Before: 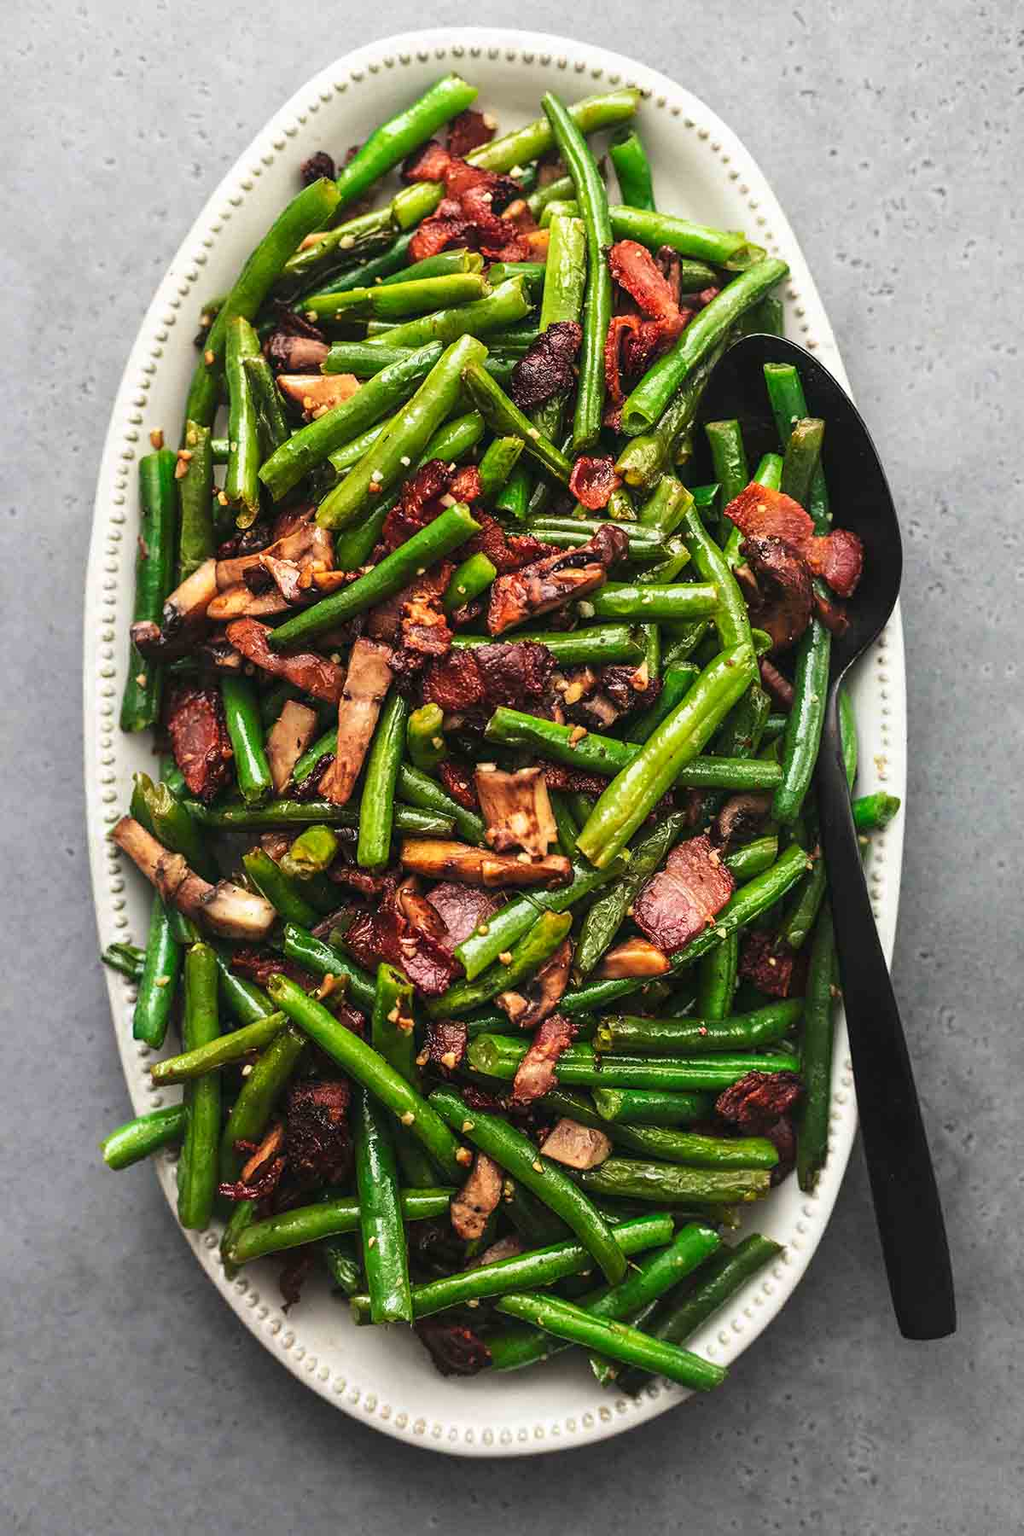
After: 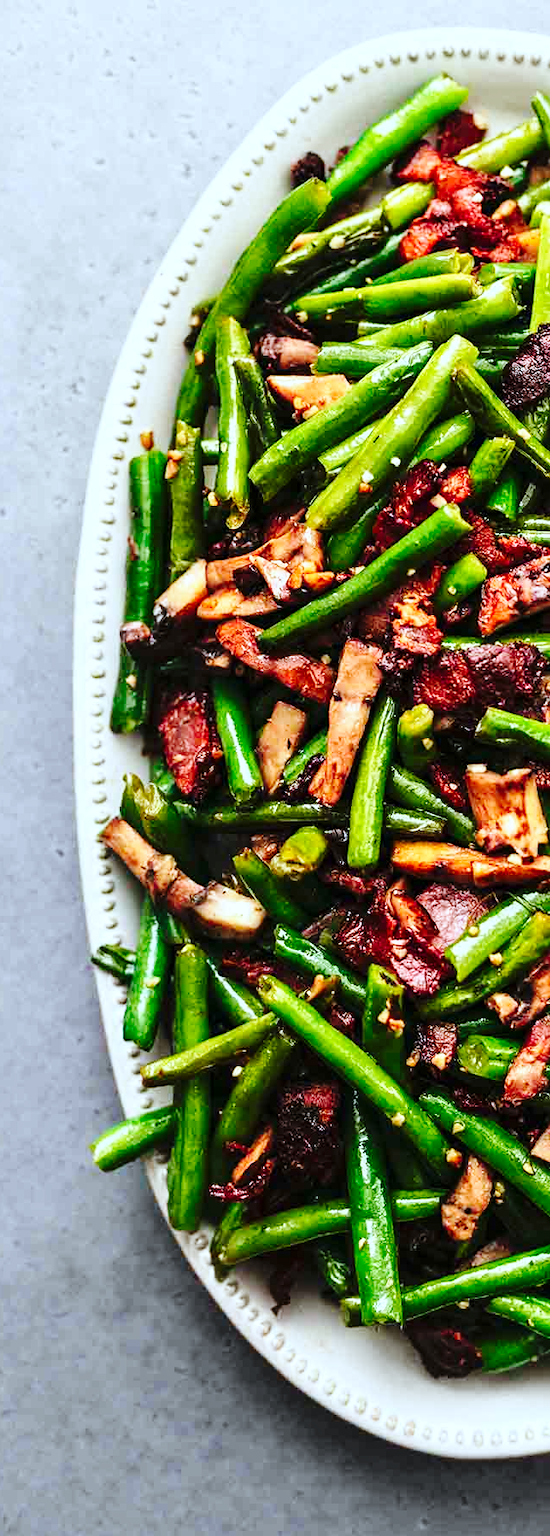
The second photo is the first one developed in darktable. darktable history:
crop: left 1.011%, right 45.318%, bottom 0.083%
contrast brightness saturation: saturation 0.129
base curve: curves: ch0 [(0, 0) (0.036, 0.025) (0.121, 0.166) (0.206, 0.329) (0.605, 0.79) (1, 1)], preserve colors none
contrast equalizer: y [[0.531, 0.548, 0.559, 0.557, 0.544, 0.527], [0.5 ×6], [0.5 ×6], [0 ×6], [0 ×6]], mix 0.512
color correction: highlights a* -4.11, highlights b* -10.67
